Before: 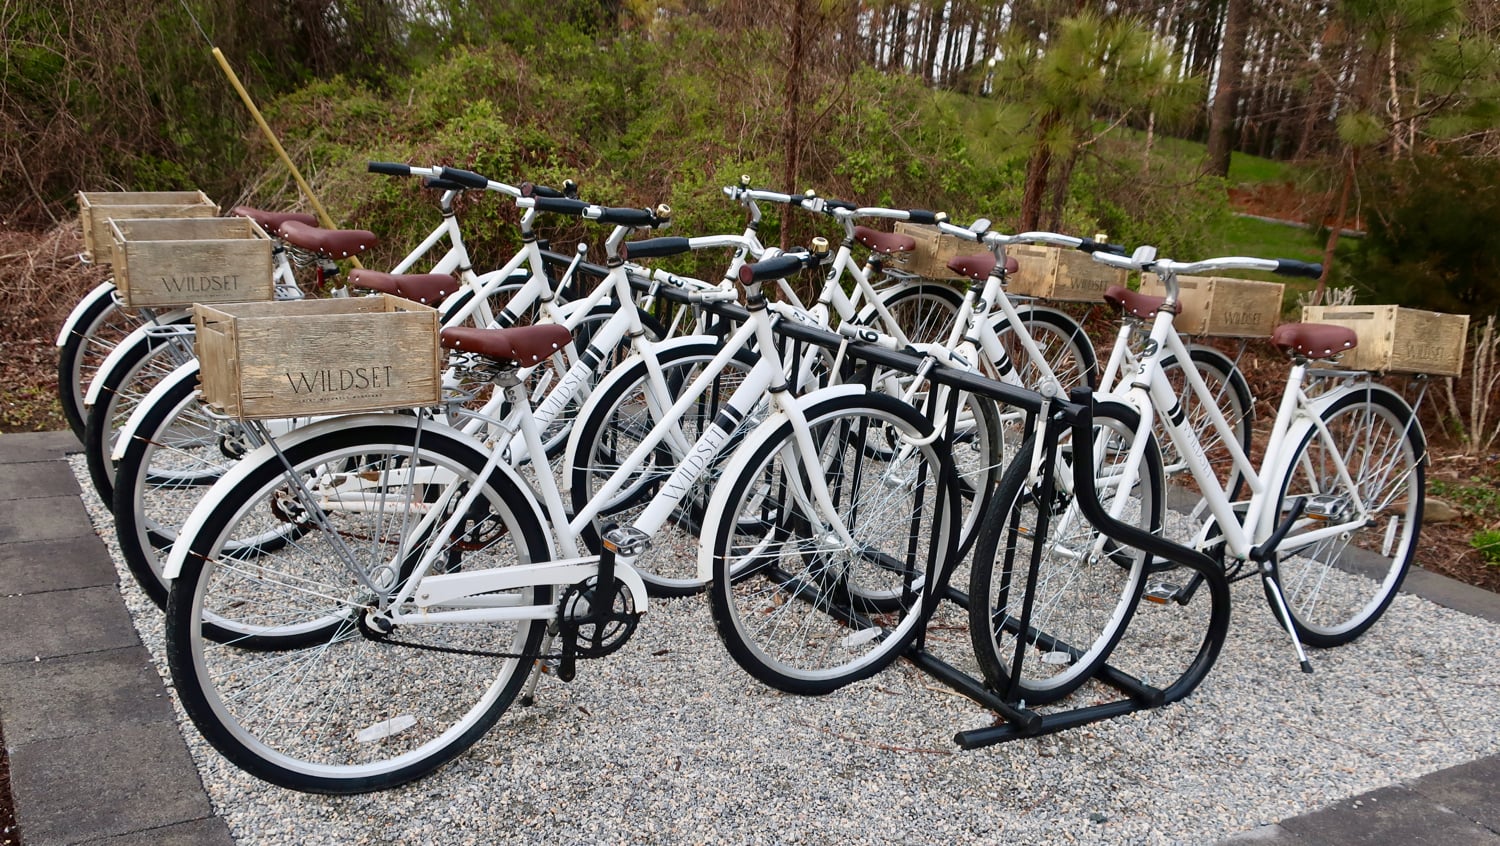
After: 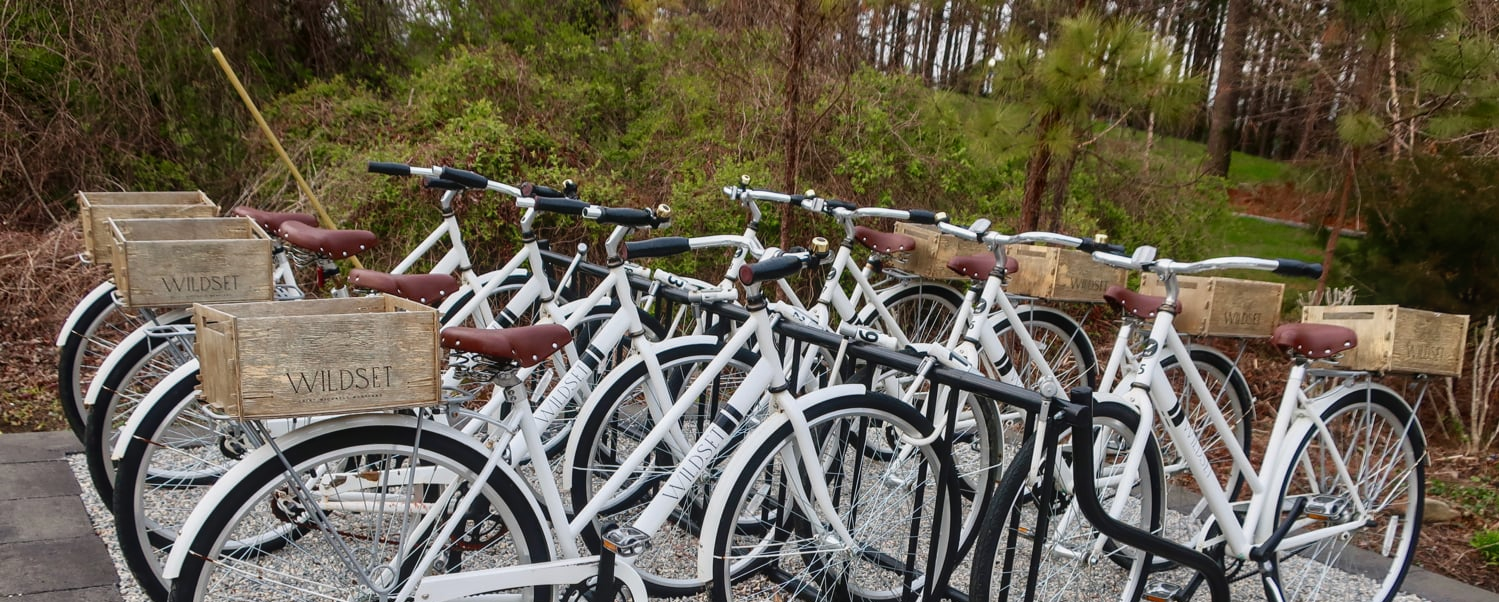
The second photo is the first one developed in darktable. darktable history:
crop: right 0%, bottom 28.726%
local contrast: detail 110%
